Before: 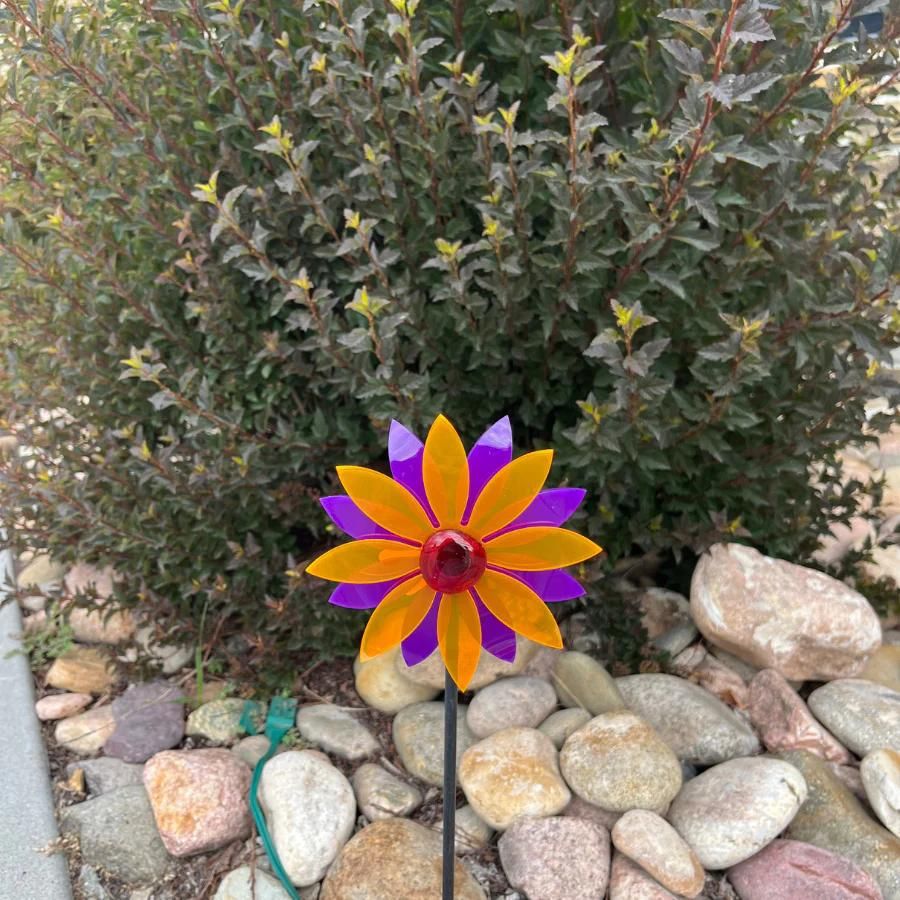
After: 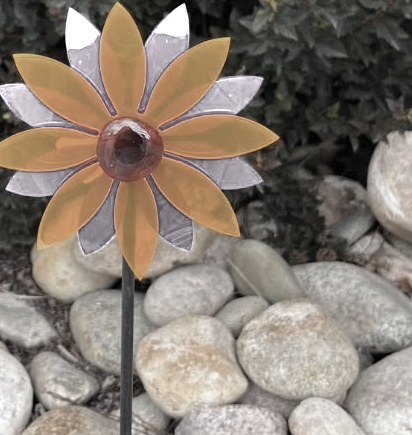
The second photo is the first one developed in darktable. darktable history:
color zones: curves: ch0 [(0, 0.613) (0.01, 0.613) (0.245, 0.448) (0.498, 0.529) (0.642, 0.665) (0.879, 0.777) (0.99, 0.613)]; ch1 [(0, 0.035) (0.121, 0.189) (0.259, 0.197) (0.415, 0.061) (0.589, 0.022) (0.732, 0.022) (0.857, 0.026) (0.991, 0.053)]
crop: left 35.976%, top 45.819%, right 18.162%, bottom 5.807%
